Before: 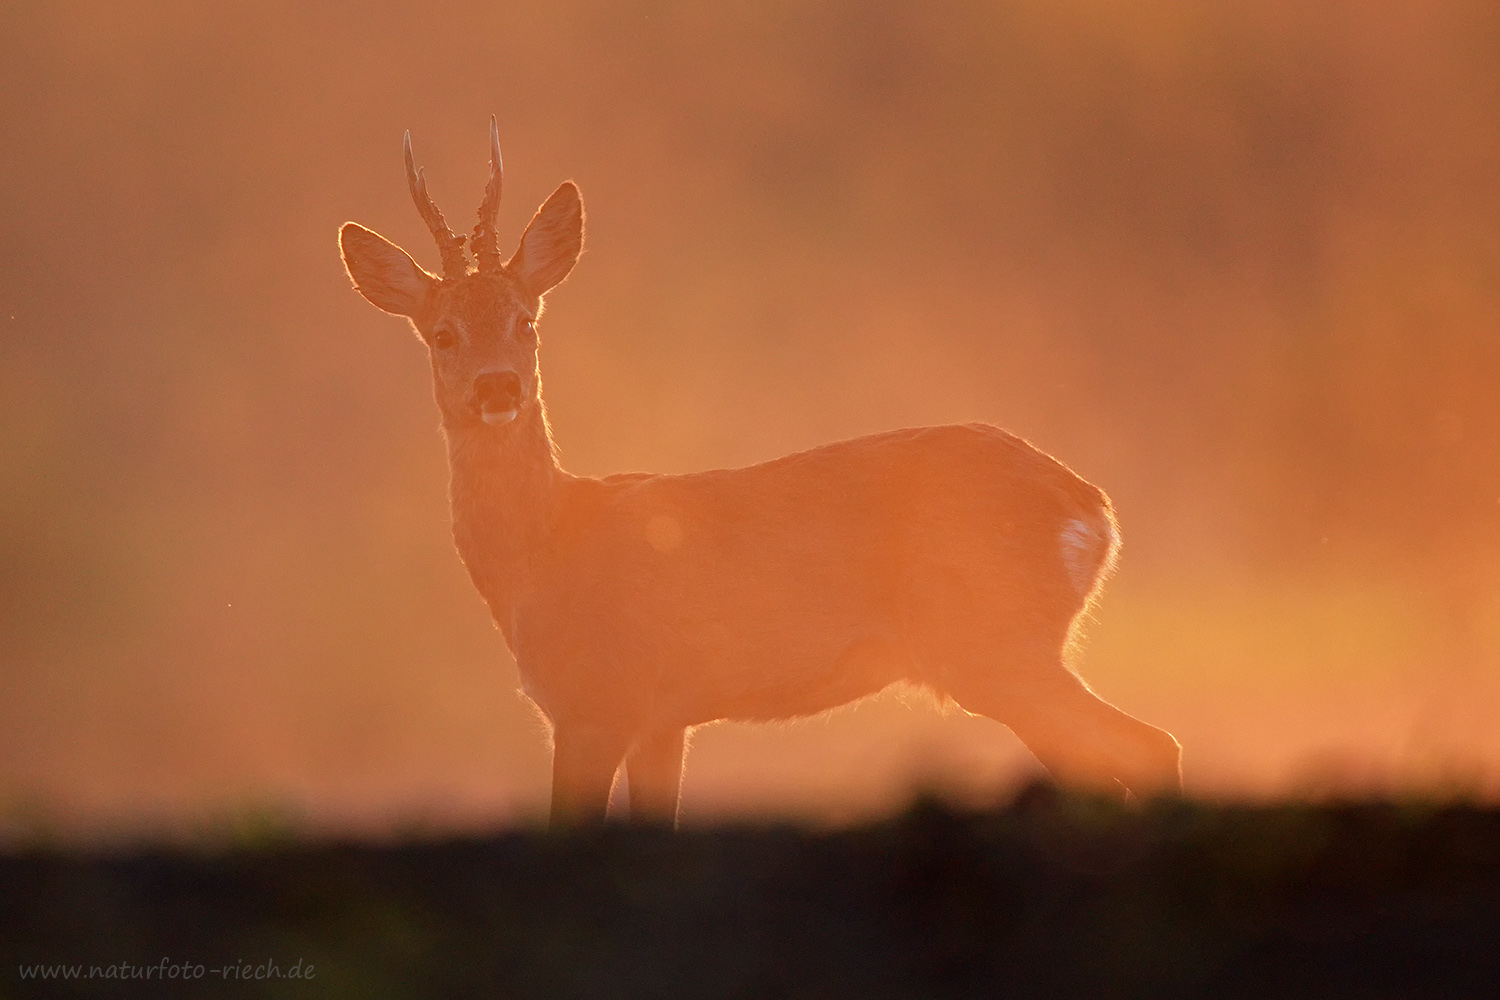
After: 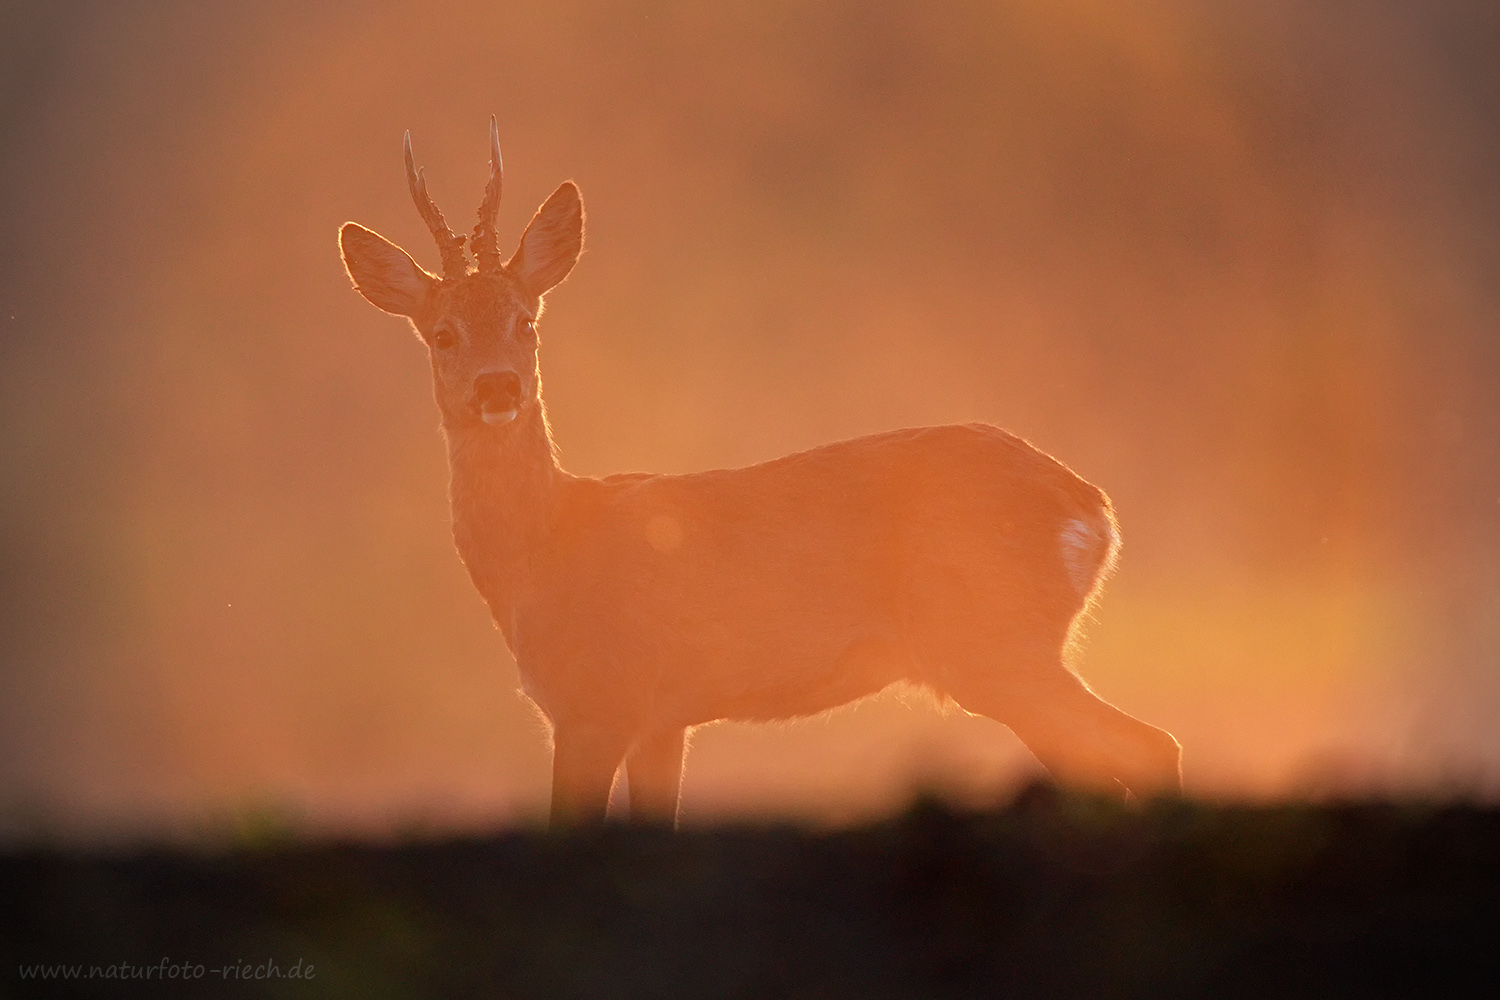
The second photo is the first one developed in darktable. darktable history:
vignetting: fall-off radius 31.27%, unbound false
